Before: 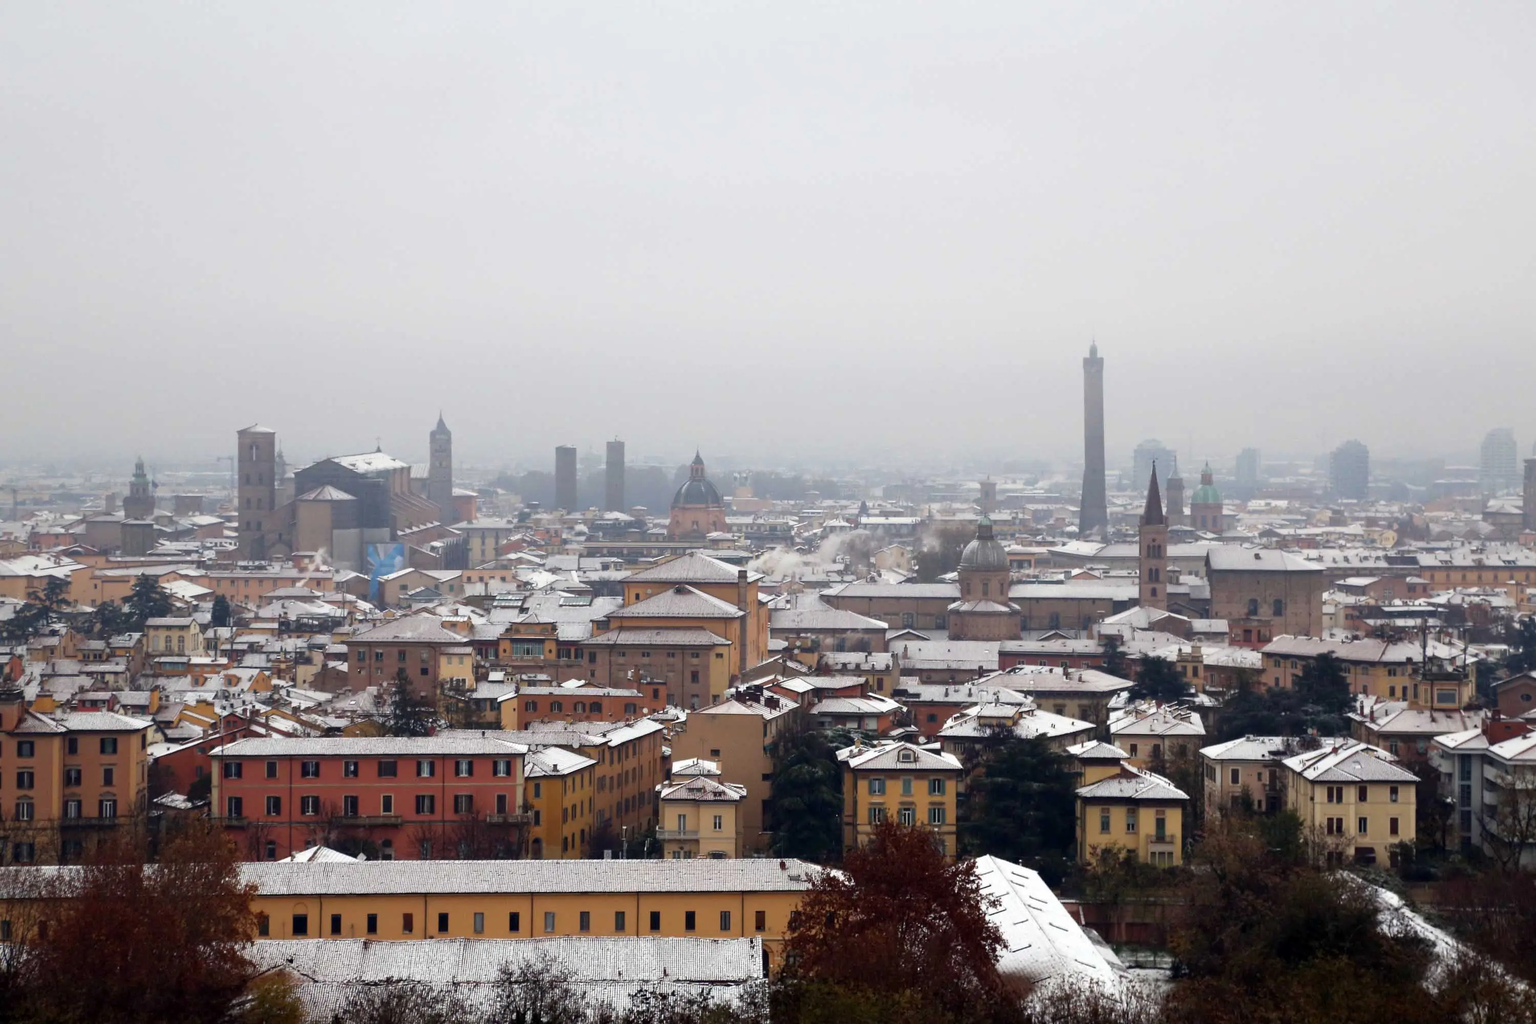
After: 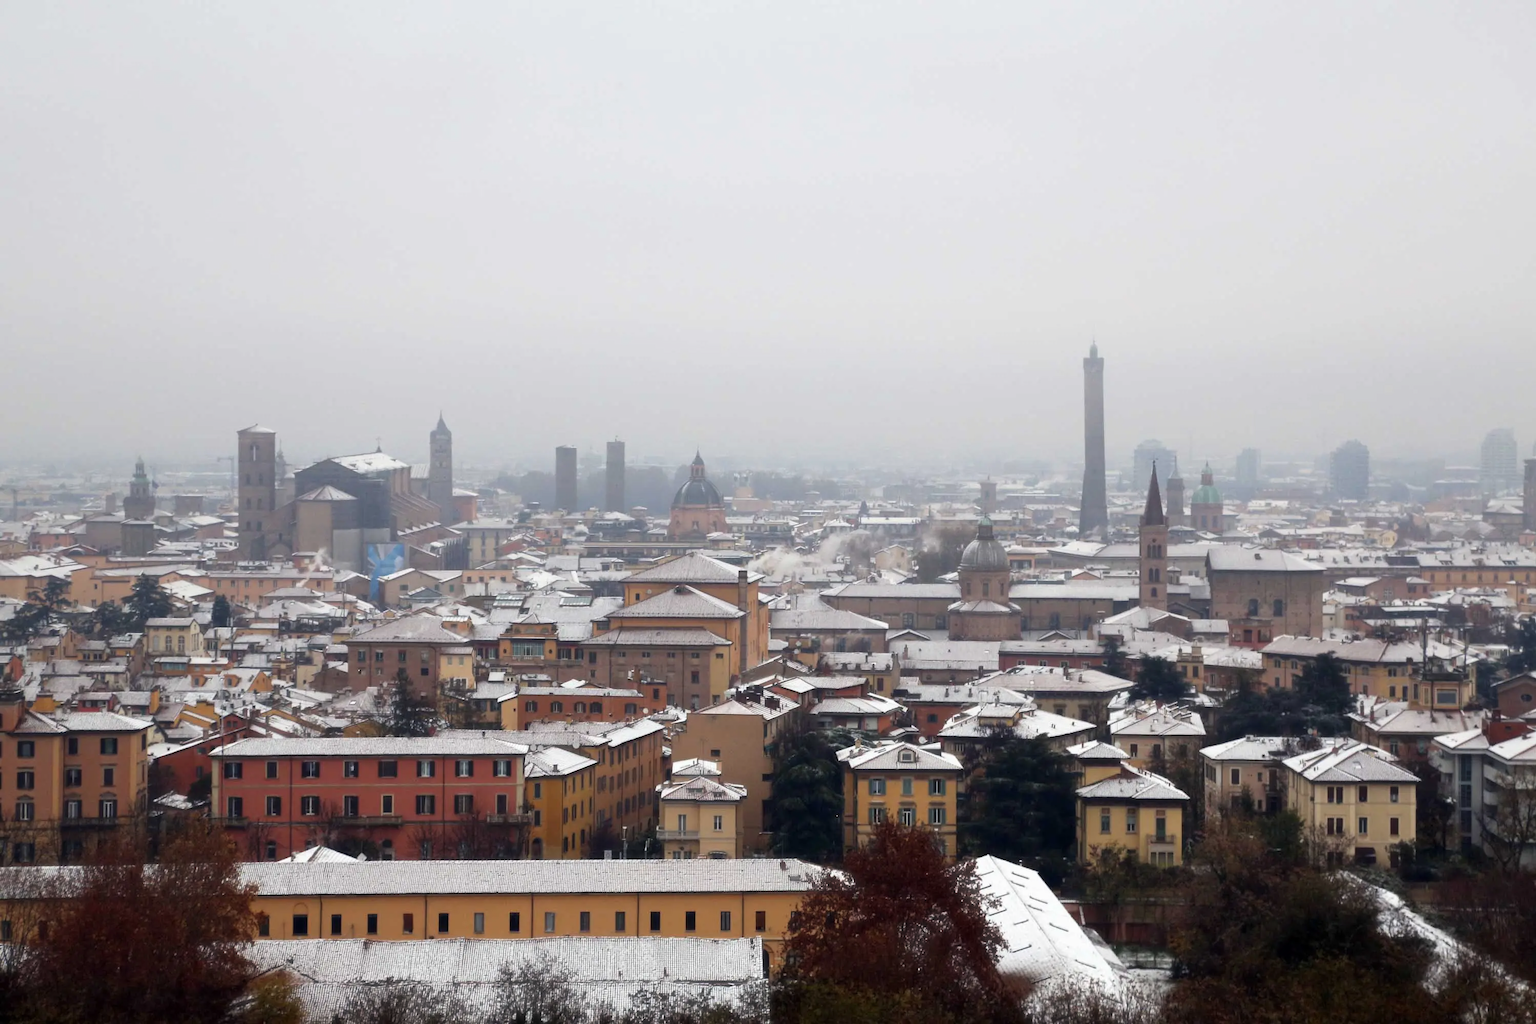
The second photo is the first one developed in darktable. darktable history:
haze removal: strength -0.102, compatibility mode true, adaptive false
